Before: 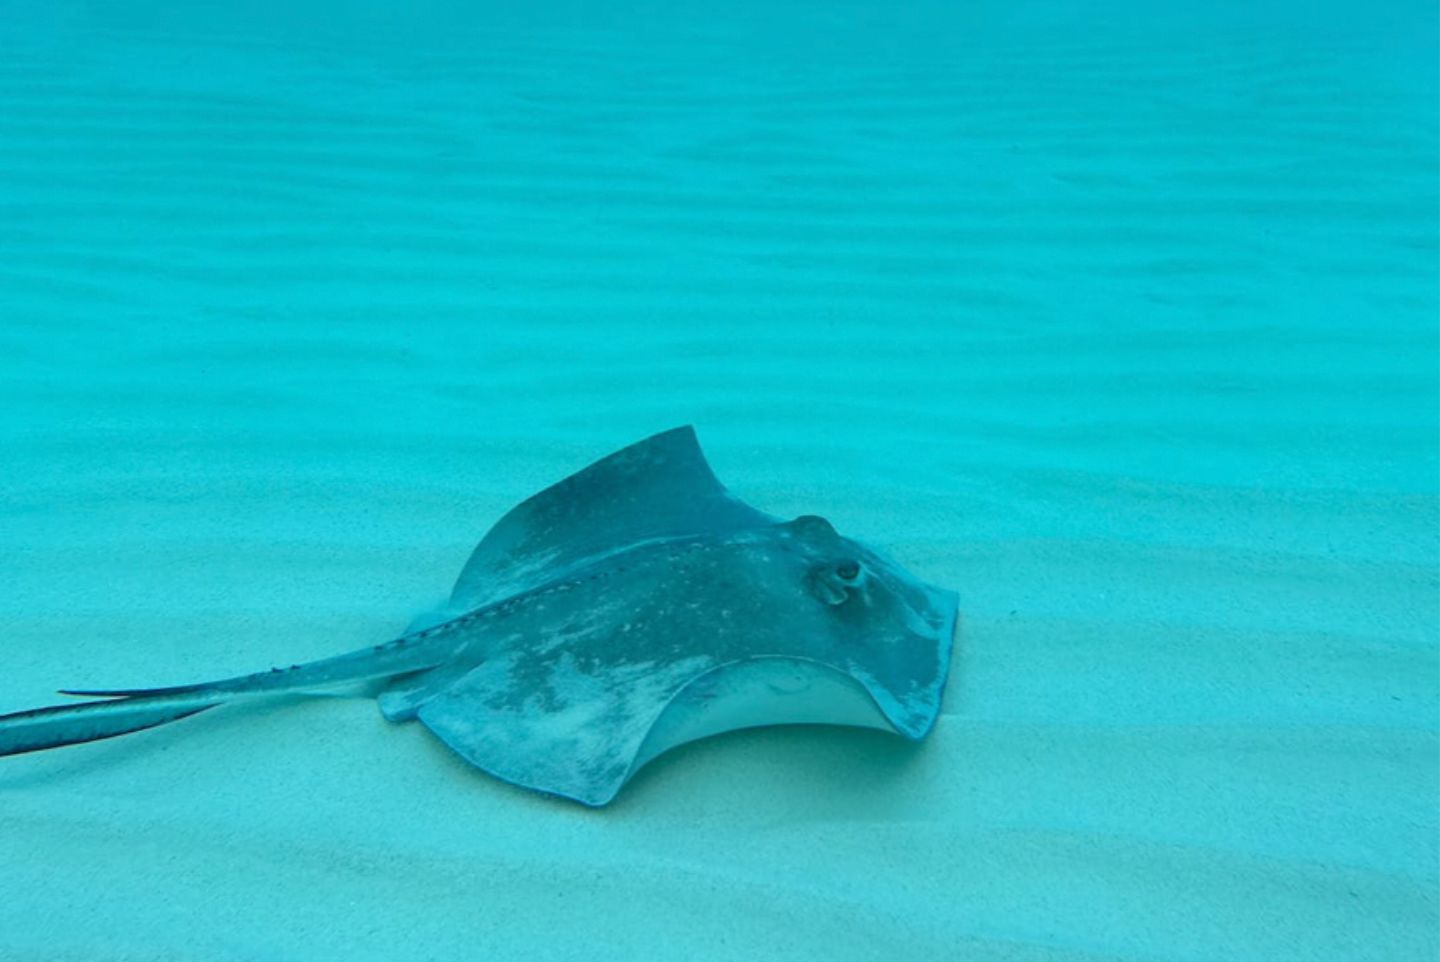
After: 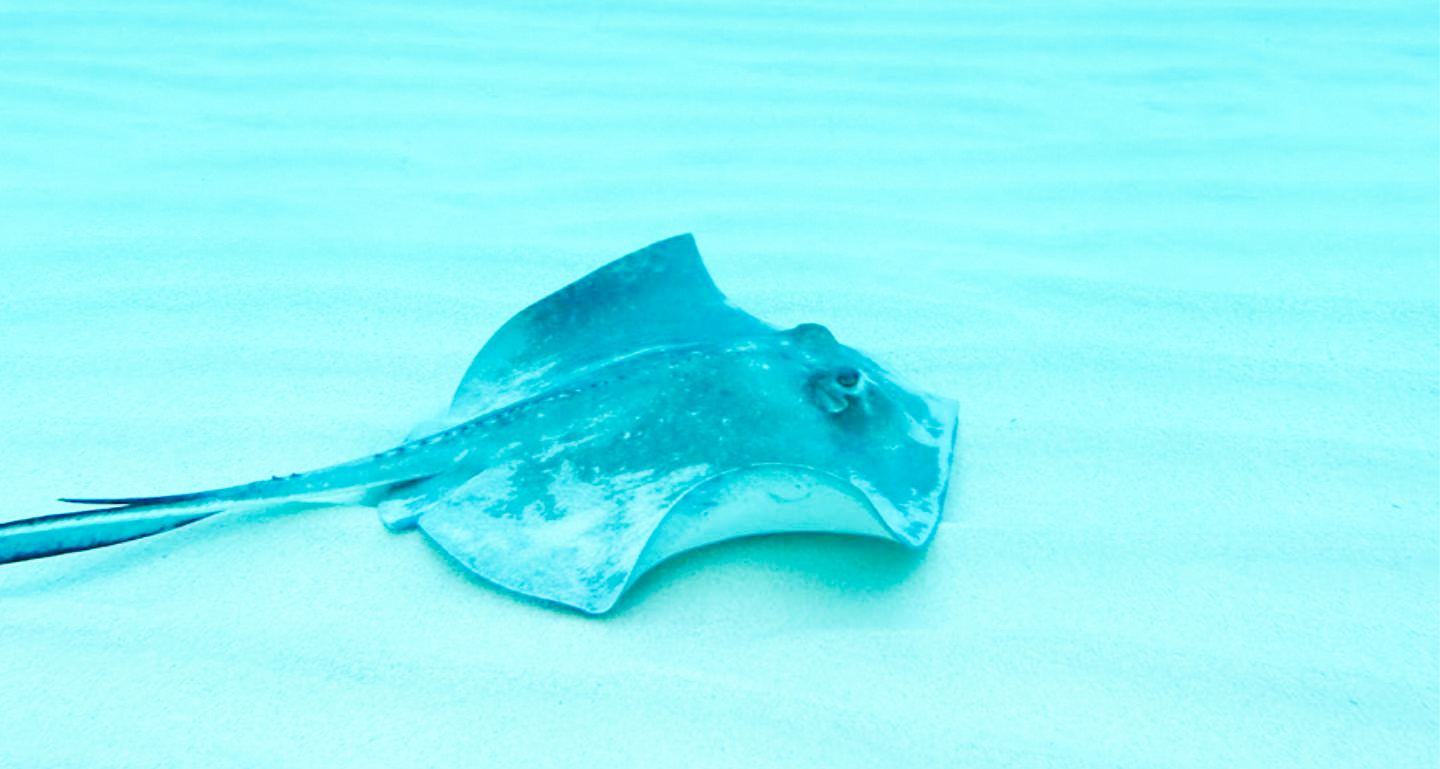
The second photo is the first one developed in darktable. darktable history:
white balance: red 0.982, blue 1.018
crop and rotate: top 19.998%
base curve: curves: ch0 [(0, 0) (0.007, 0.004) (0.027, 0.03) (0.046, 0.07) (0.207, 0.54) (0.442, 0.872) (0.673, 0.972) (1, 1)], preserve colors none
